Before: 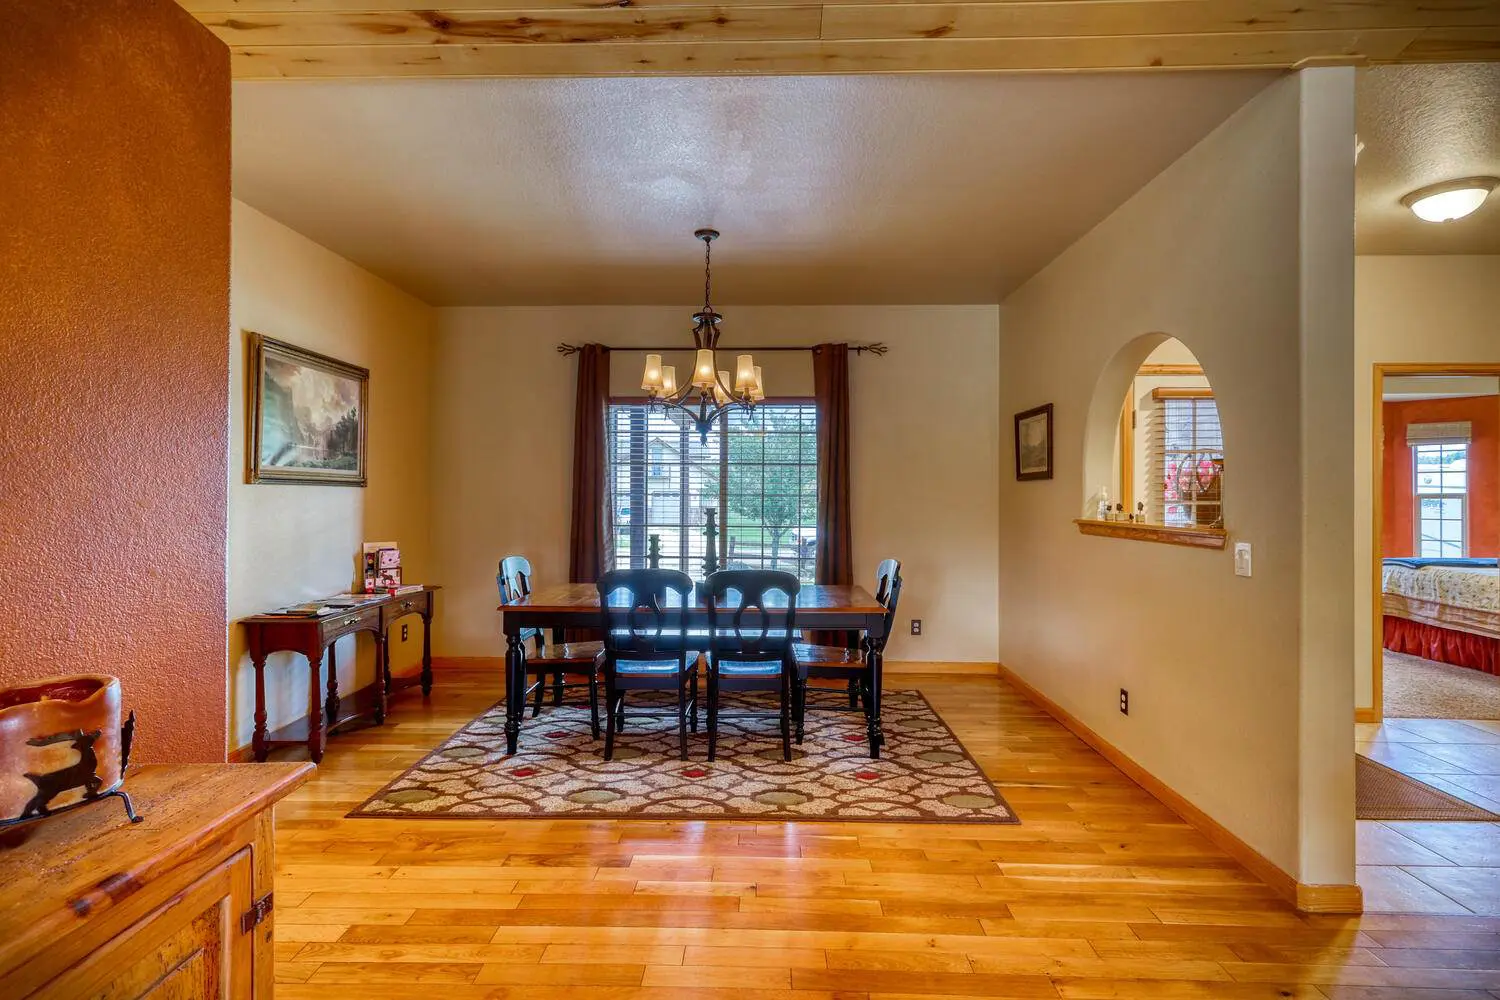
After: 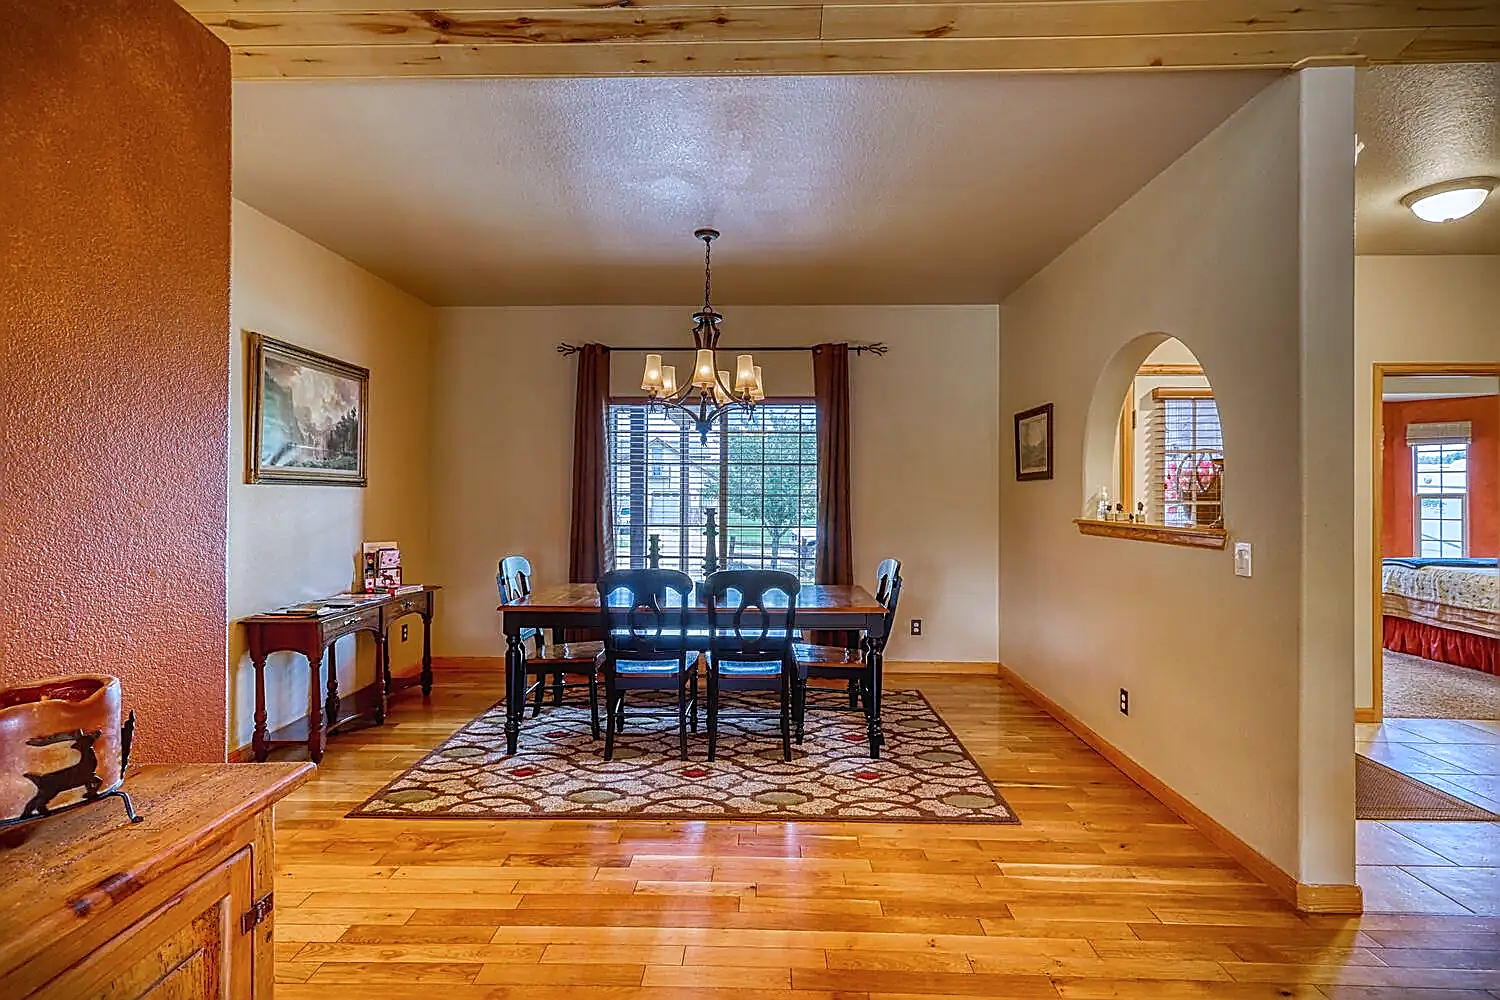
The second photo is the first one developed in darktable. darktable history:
sharpen: radius 1.728, amount 1.303
local contrast: detail 109%
color calibration: illuminant as shot in camera, x 0.358, y 0.373, temperature 4628.91 K
